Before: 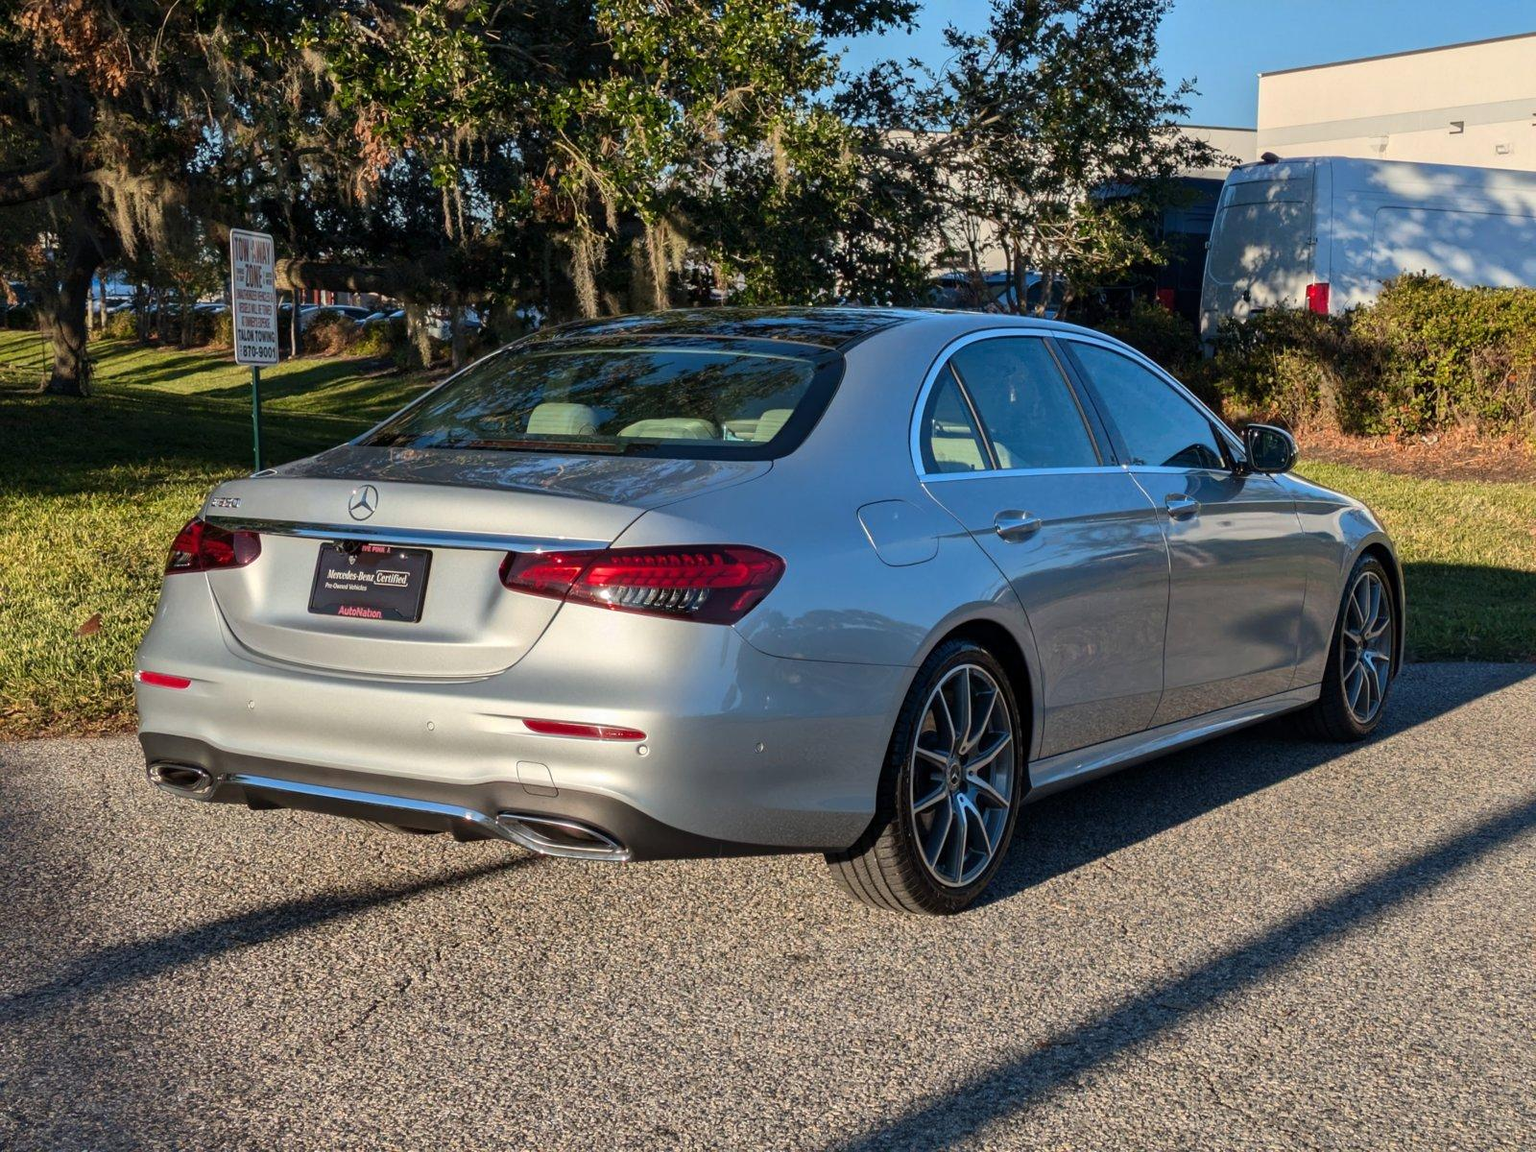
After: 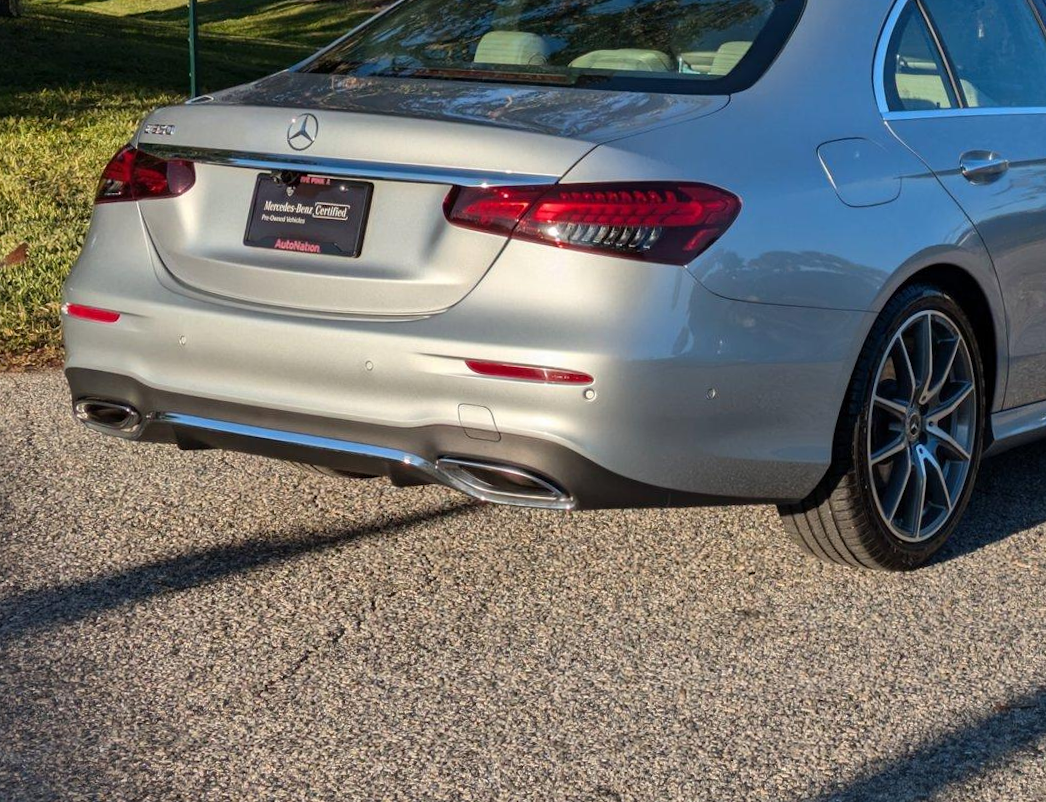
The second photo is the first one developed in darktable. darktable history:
crop and rotate: angle -0.917°, left 3.884%, top 31.706%, right 29.316%
